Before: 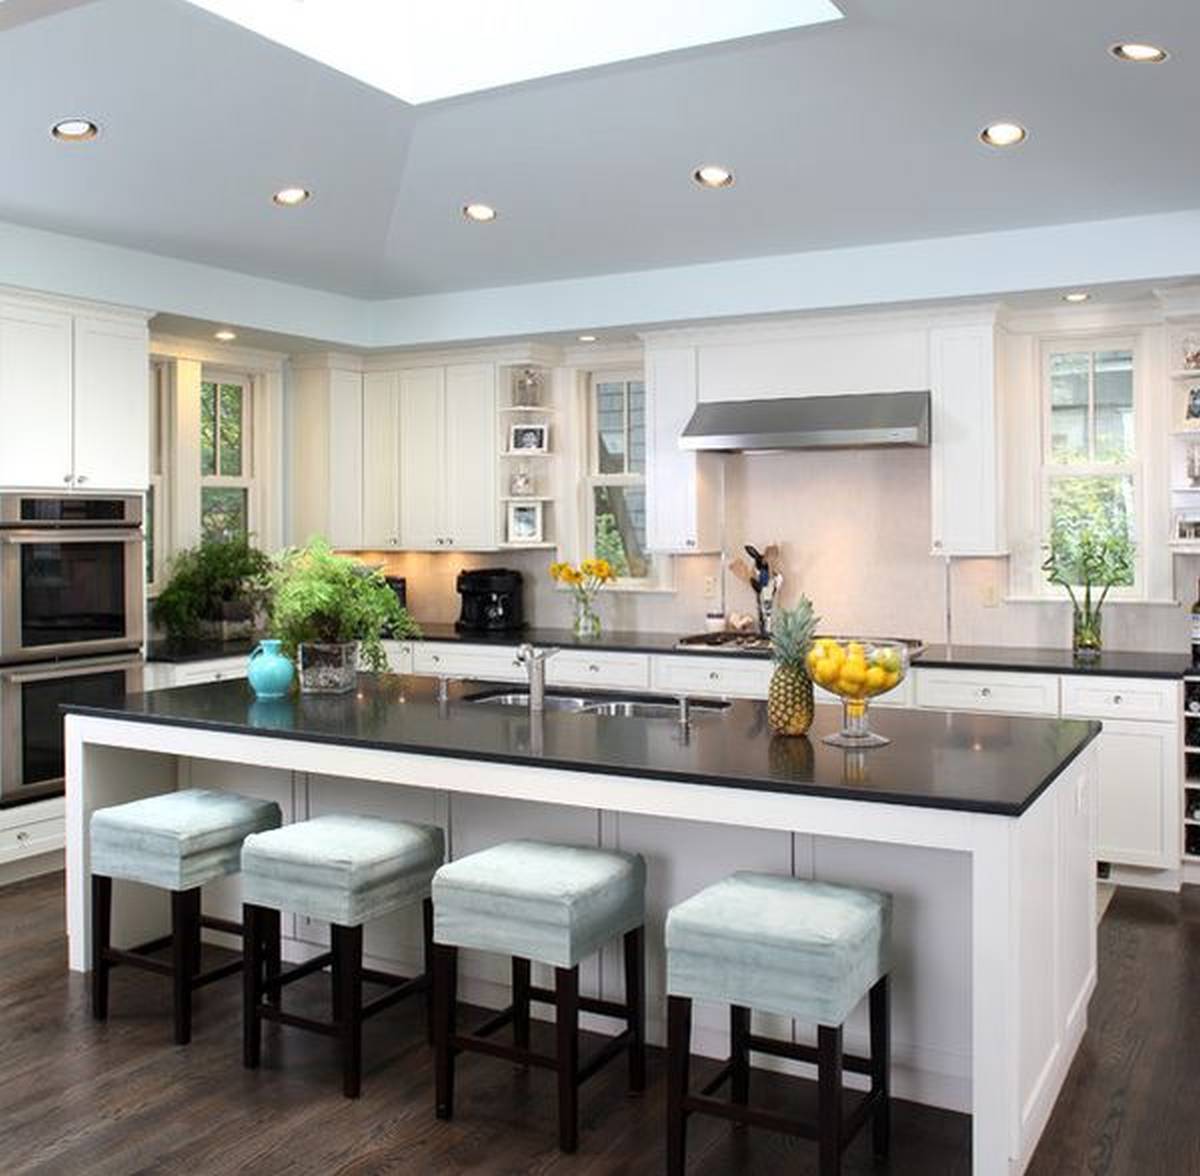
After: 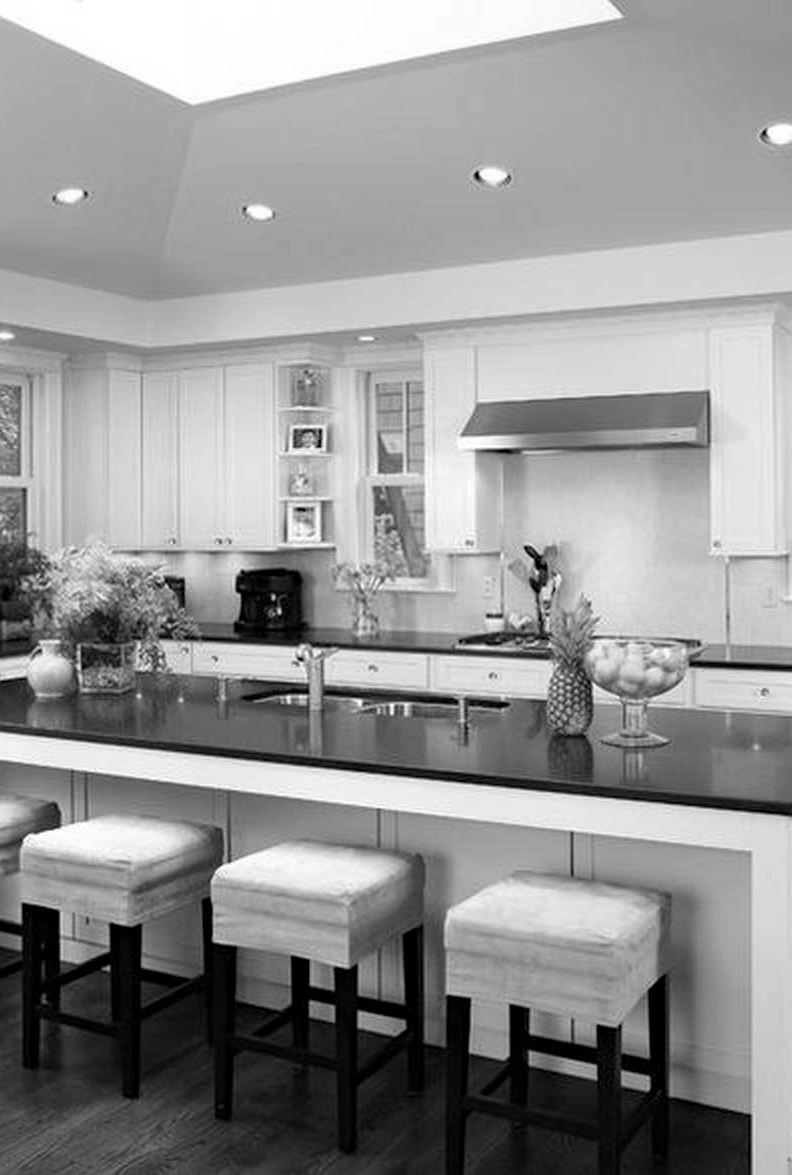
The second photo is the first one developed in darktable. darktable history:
haze removal: compatibility mode true, adaptive false
crop and rotate: left 18.442%, right 15.508%
monochrome: on, module defaults
